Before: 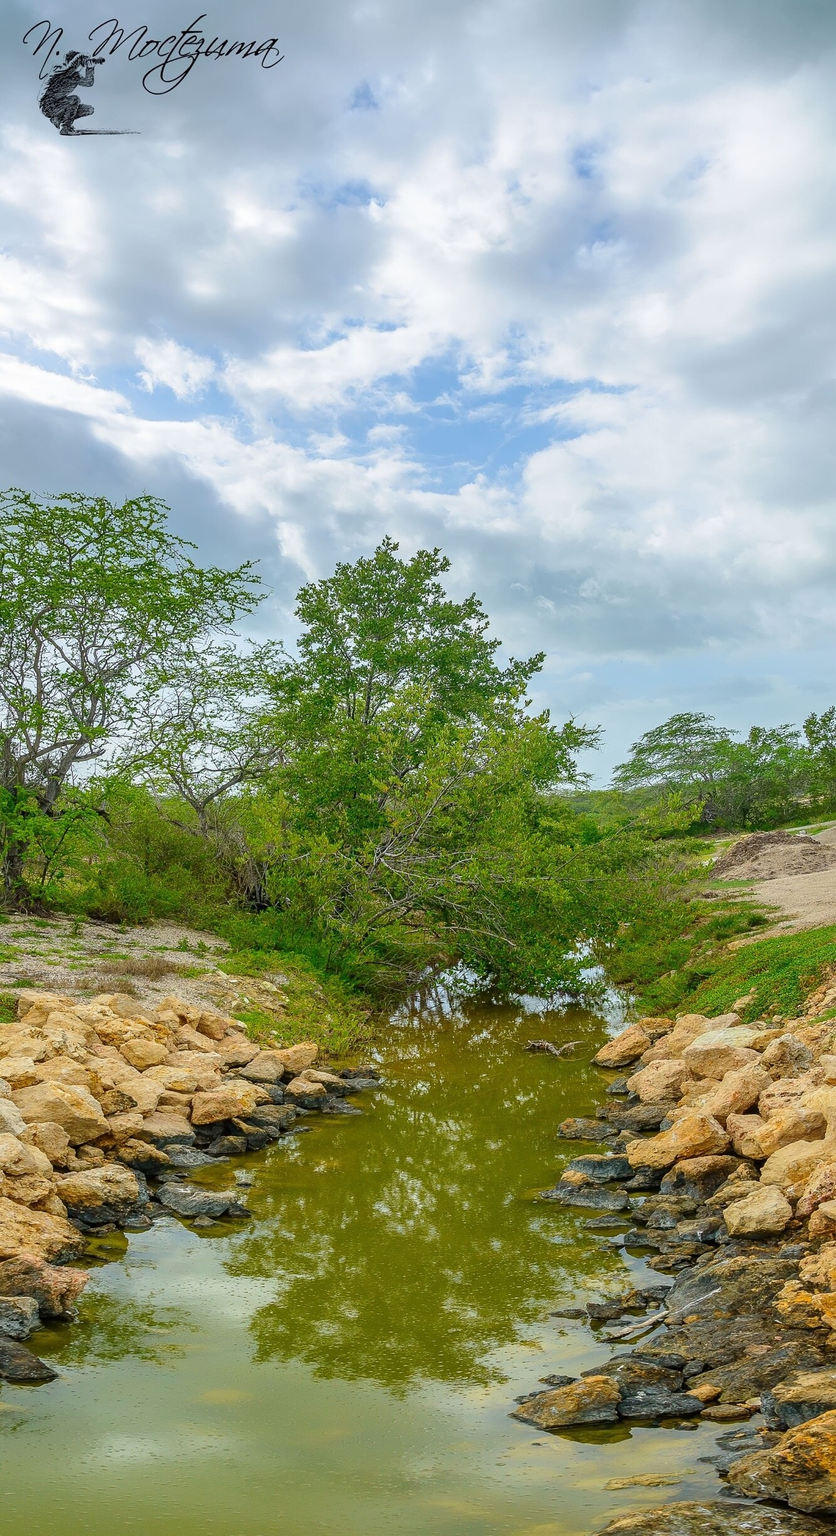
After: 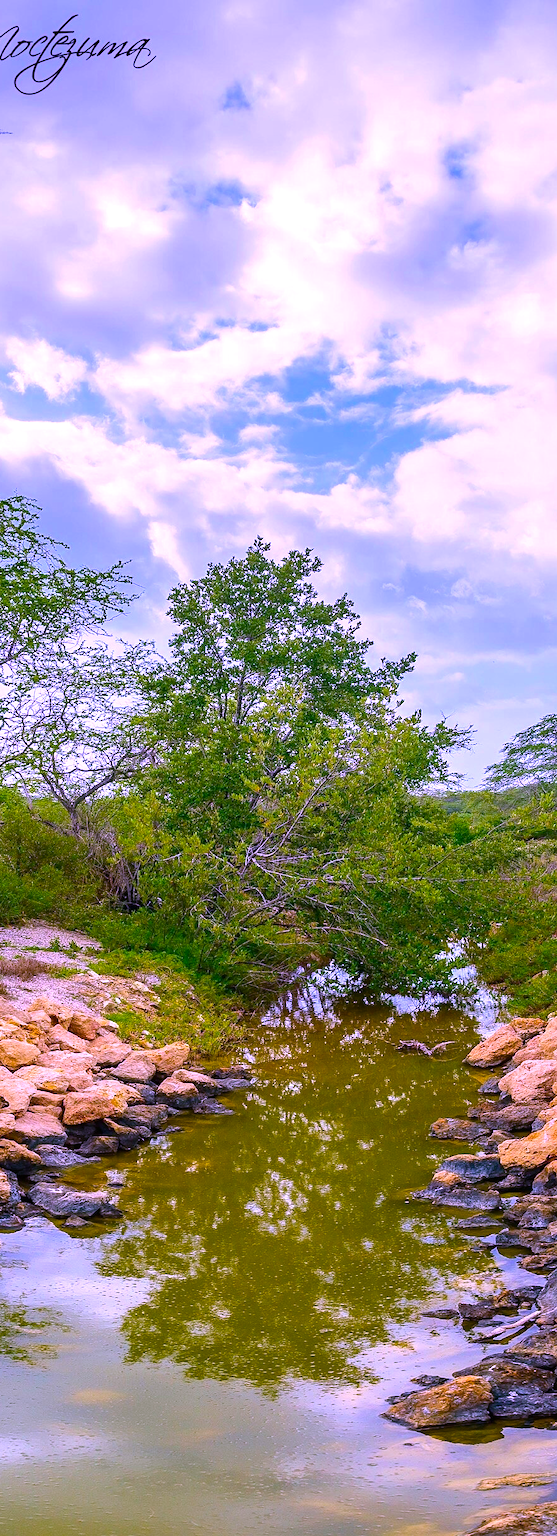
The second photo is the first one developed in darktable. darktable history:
color calibration: output R [1.107, -0.012, -0.003, 0], output B [0, 0, 1.308, 0], illuminant custom, x 0.389, y 0.387, temperature 3838.64 K
color balance rgb: linear chroma grading › global chroma 9%, perceptual saturation grading › global saturation 36%, perceptual saturation grading › shadows 35%, perceptual brilliance grading › global brilliance 15%, perceptual brilliance grading › shadows -35%, global vibrance 15%
crop: left 15.419%, right 17.914%
